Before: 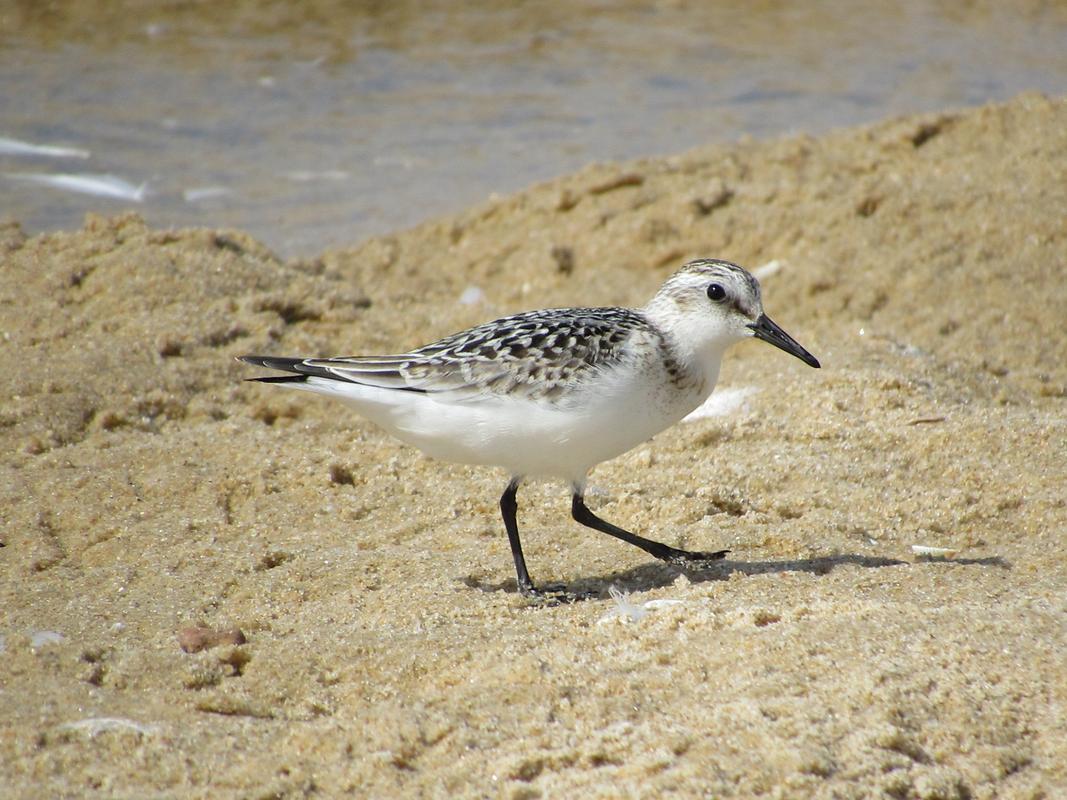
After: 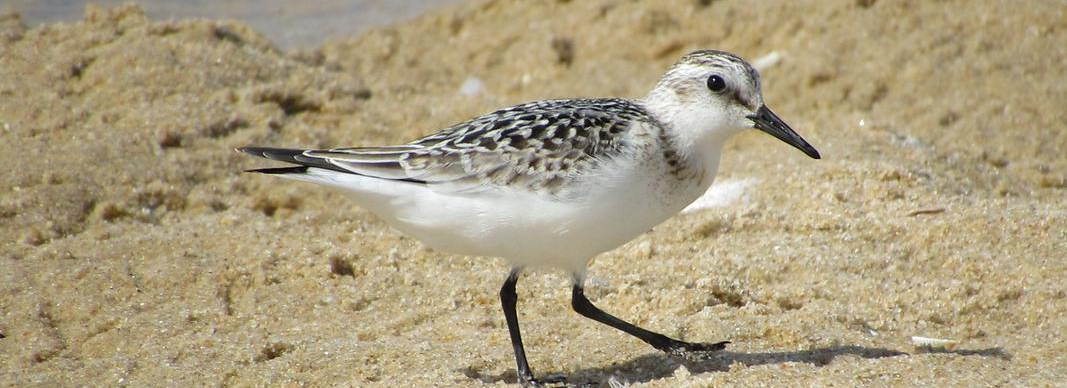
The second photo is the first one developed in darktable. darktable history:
crop and rotate: top 26.348%, bottom 25.121%
